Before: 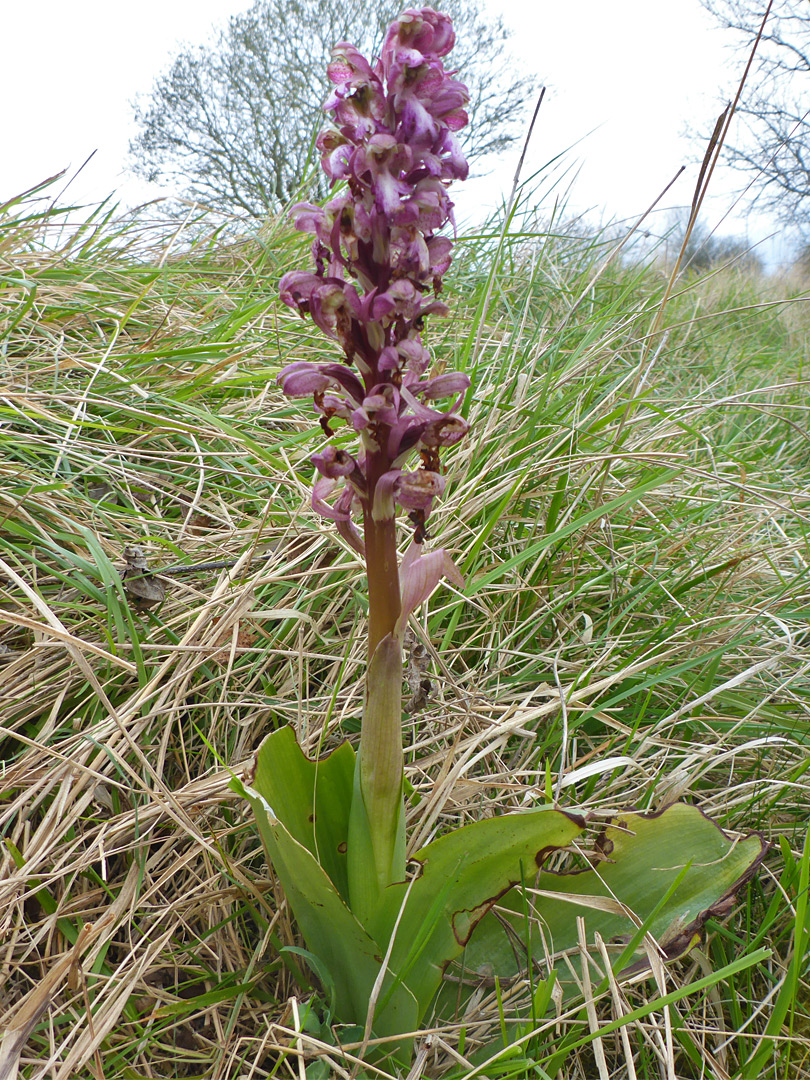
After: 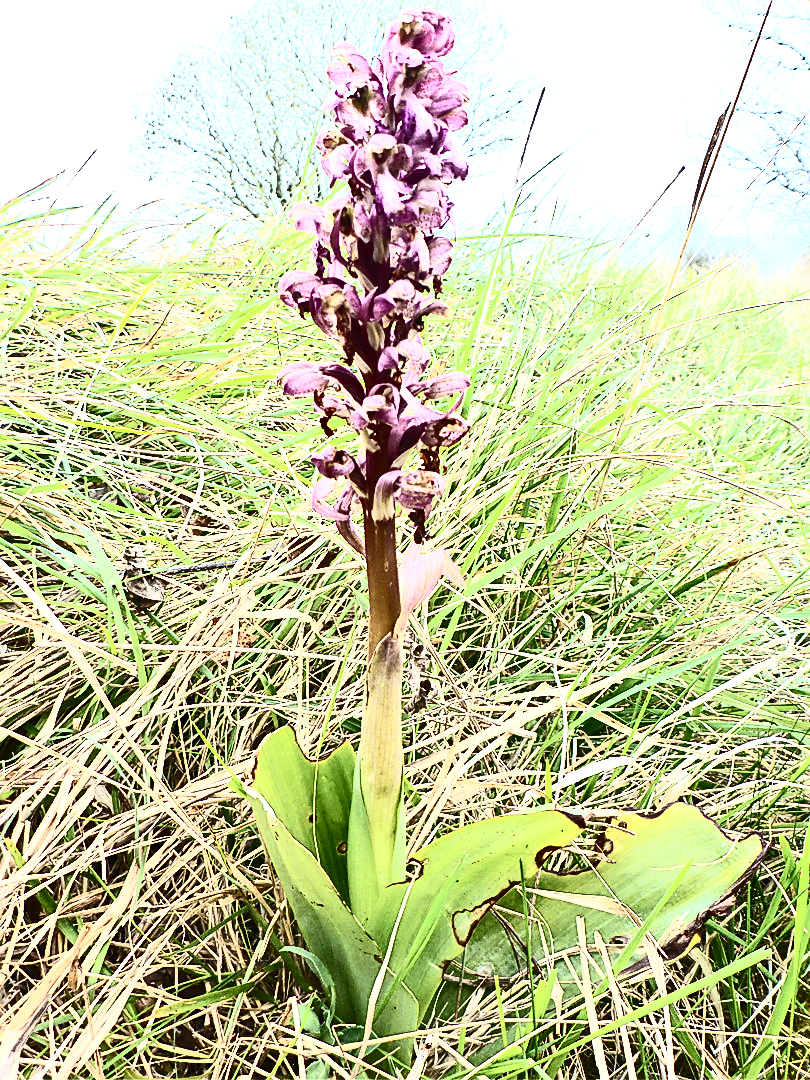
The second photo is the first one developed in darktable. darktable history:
sharpen: on, module defaults
contrast brightness saturation: contrast 0.931, brightness 0.192
exposure: black level correction 0, exposure 0.89 EV, compensate highlight preservation false
